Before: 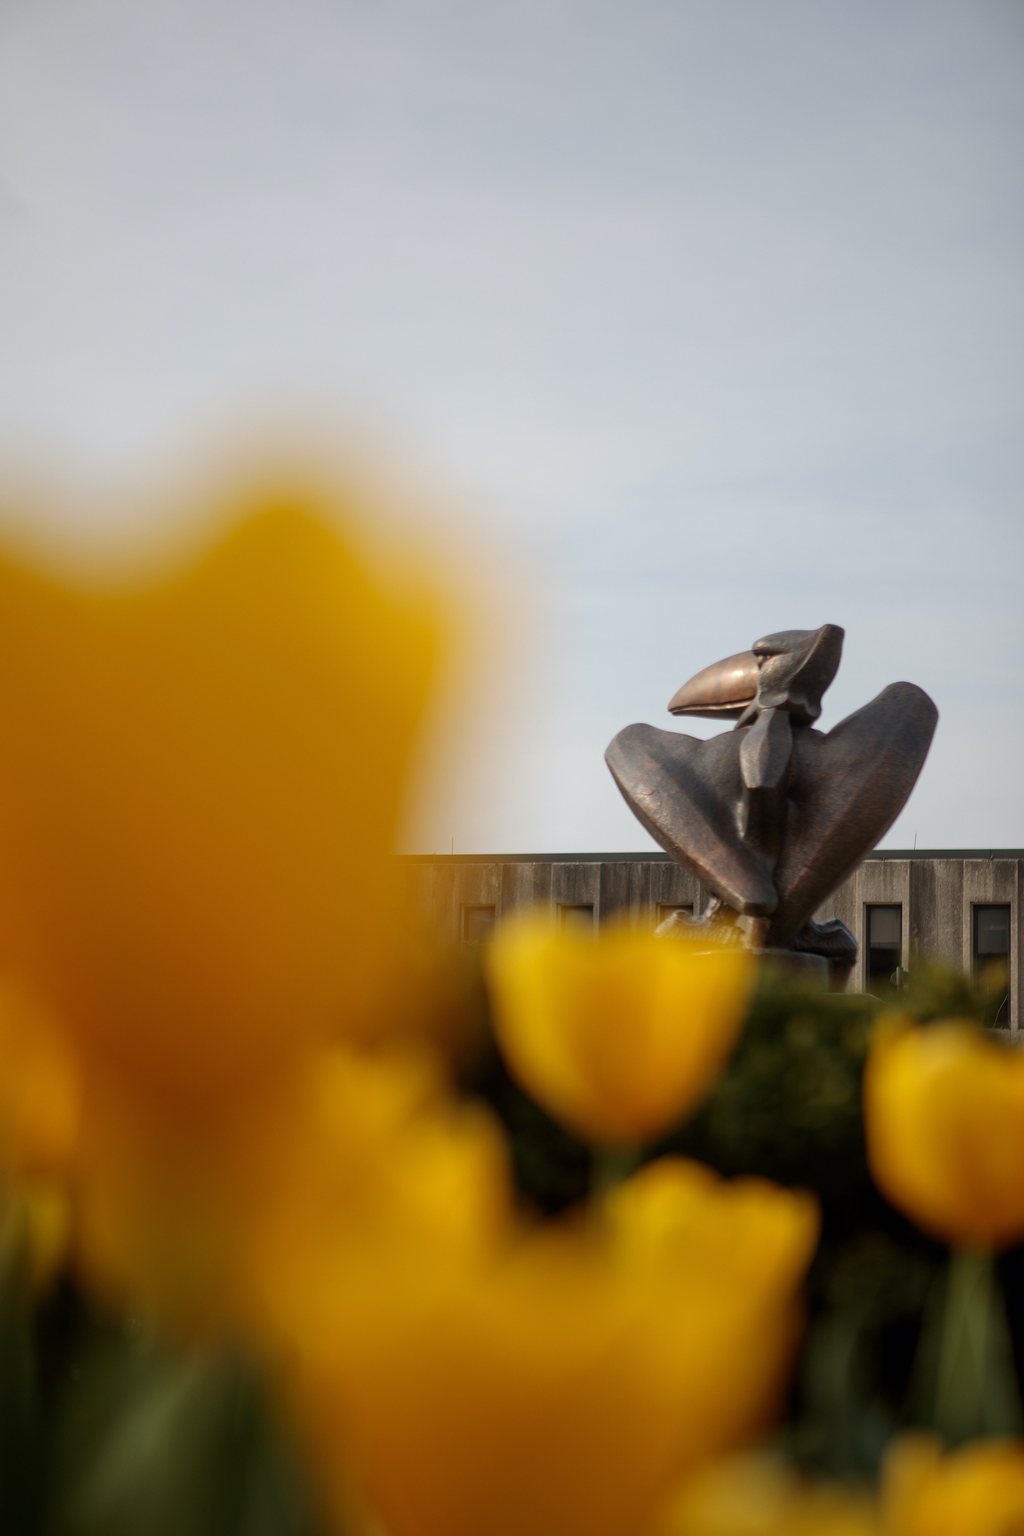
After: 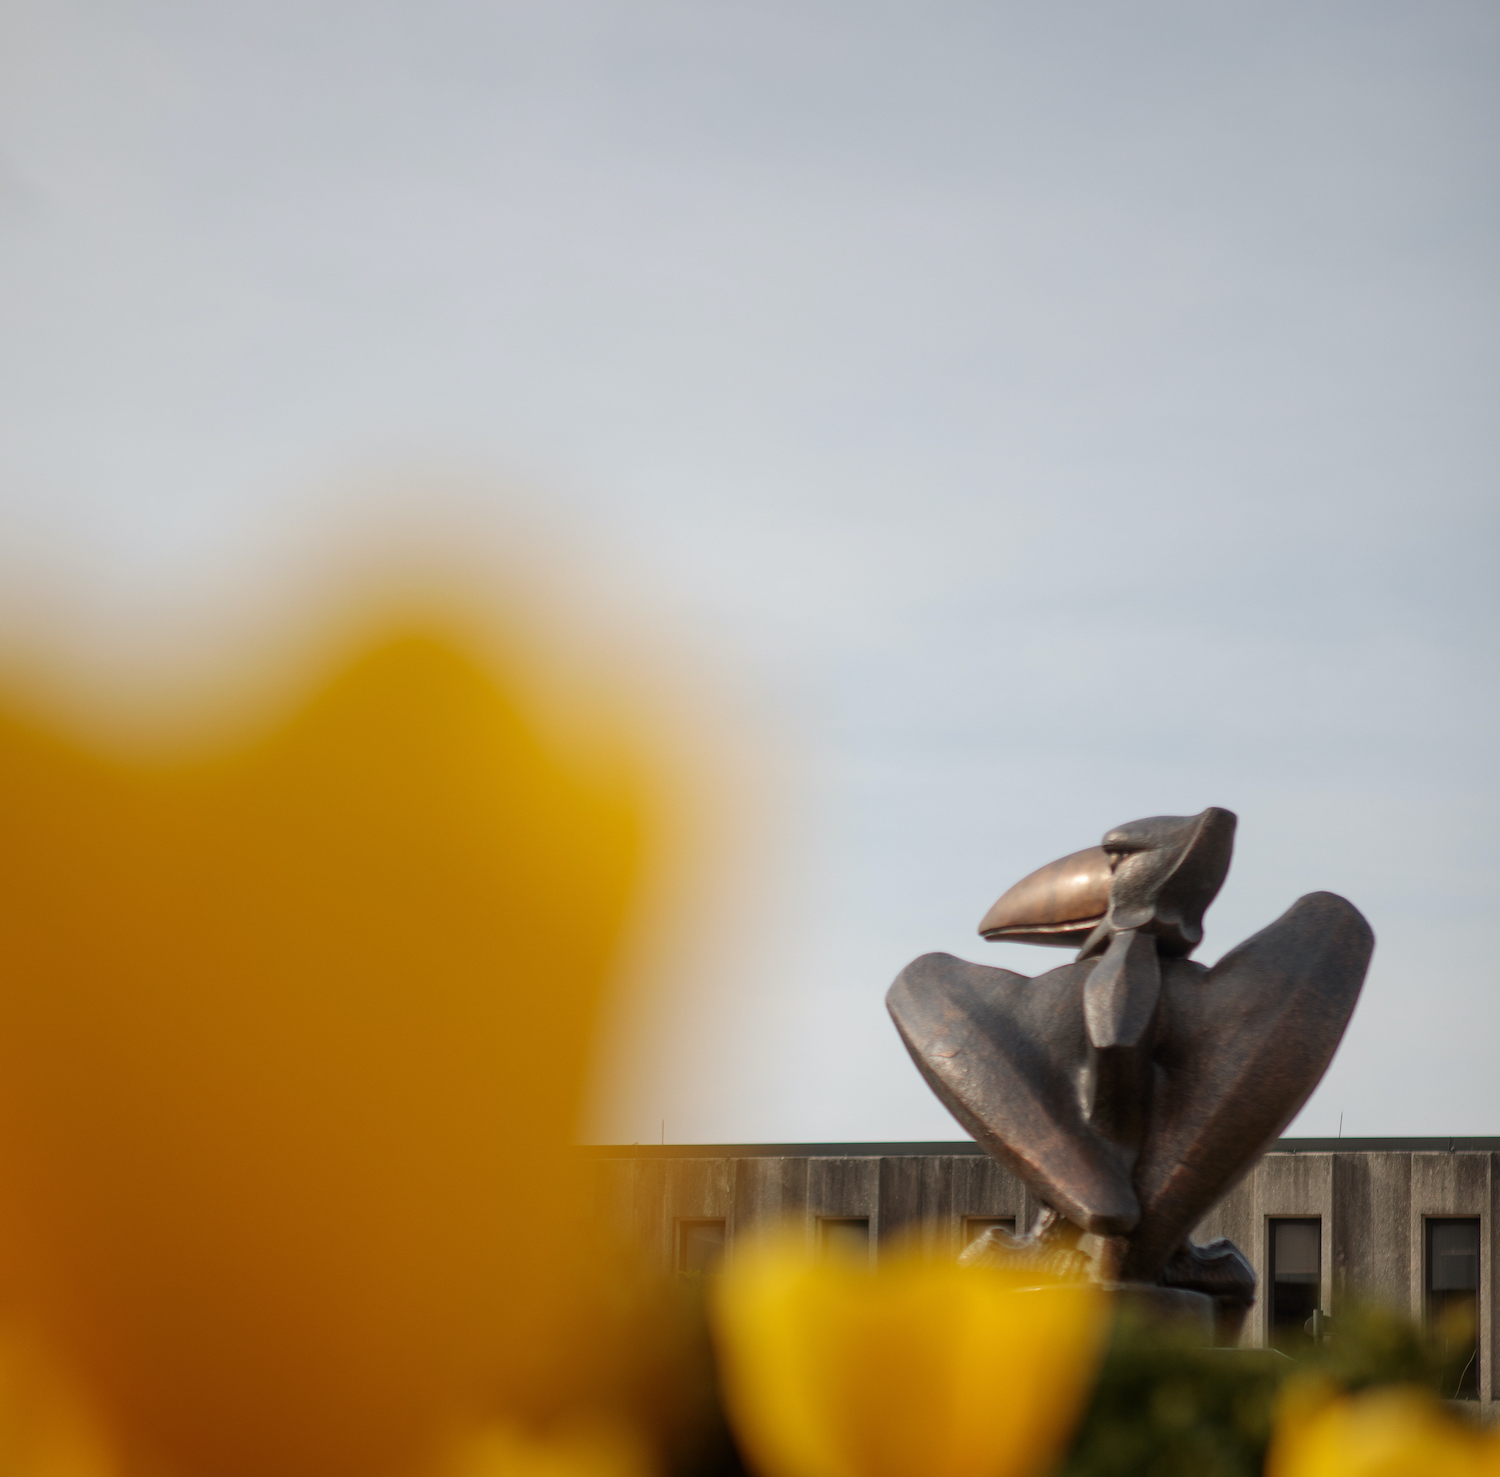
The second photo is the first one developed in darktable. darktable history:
crop and rotate: top 4.793%, bottom 29.557%
